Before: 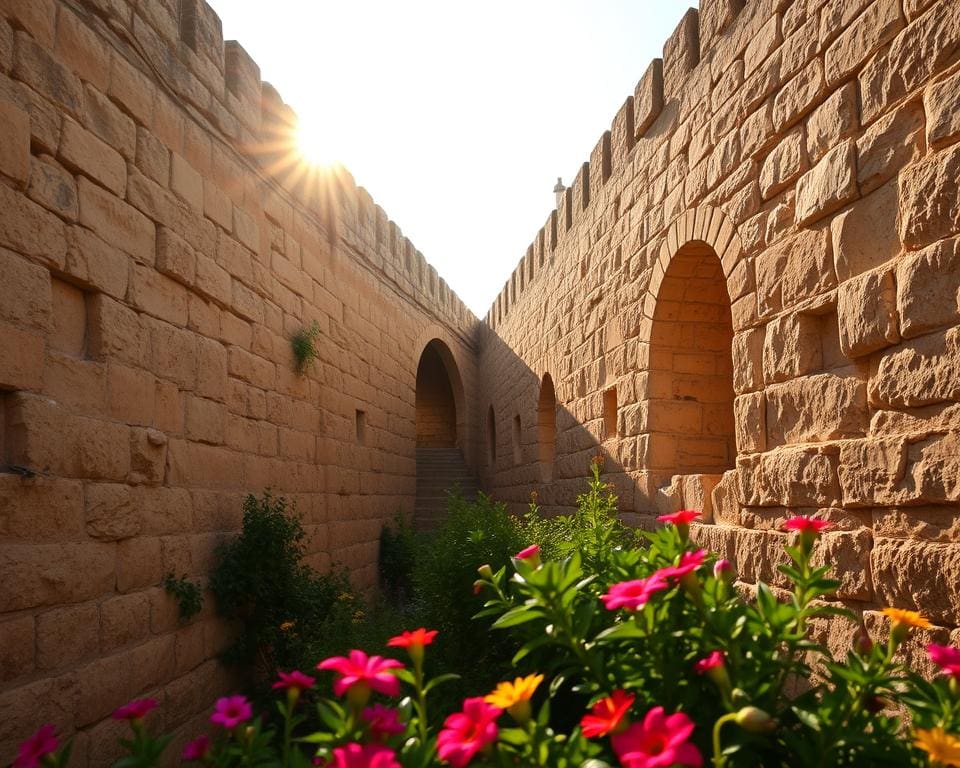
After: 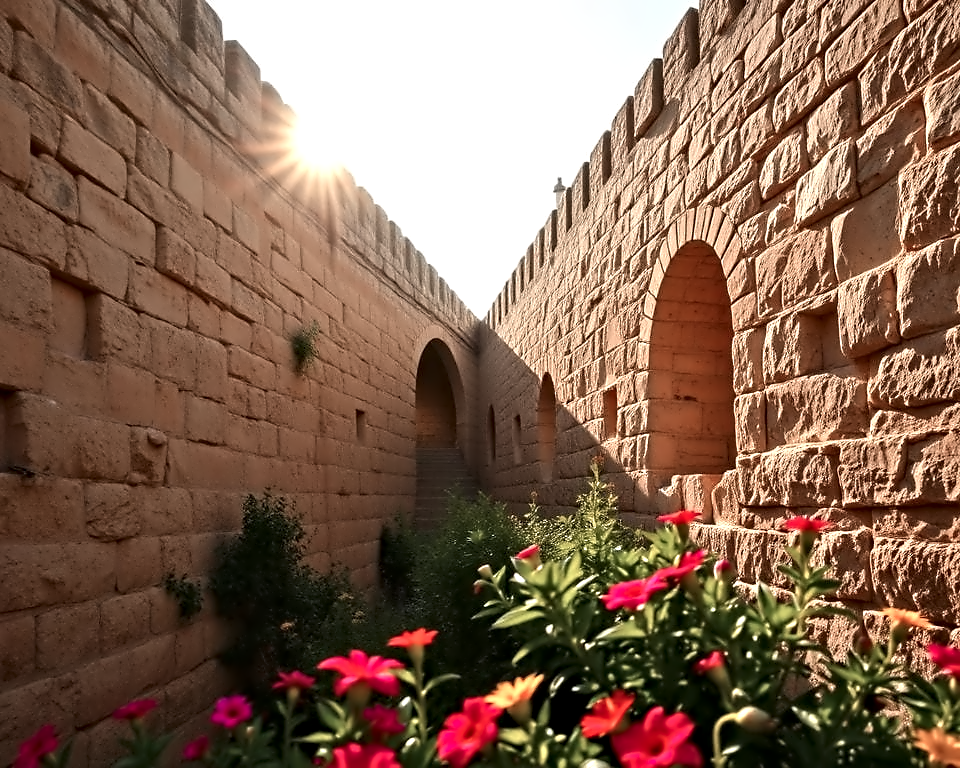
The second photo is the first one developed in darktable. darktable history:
contrast equalizer: octaves 7, y [[0.5, 0.542, 0.583, 0.625, 0.667, 0.708], [0.5 ×6], [0.5 ×6], [0, 0.033, 0.067, 0.1, 0.133, 0.167], [0, 0.05, 0.1, 0.15, 0.2, 0.25]]
color zones: curves: ch0 [(0, 0.473) (0.001, 0.473) (0.226, 0.548) (0.4, 0.589) (0.525, 0.54) (0.728, 0.403) (0.999, 0.473) (1, 0.473)]; ch1 [(0, 0.619) (0.001, 0.619) (0.234, 0.388) (0.4, 0.372) (0.528, 0.422) (0.732, 0.53) (0.999, 0.619) (1, 0.619)]; ch2 [(0, 0.547) (0.001, 0.547) (0.226, 0.45) (0.4, 0.525) (0.525, 0.585) (0.8, 0.511) (0.999, 0.547) (1, 0.547)]
